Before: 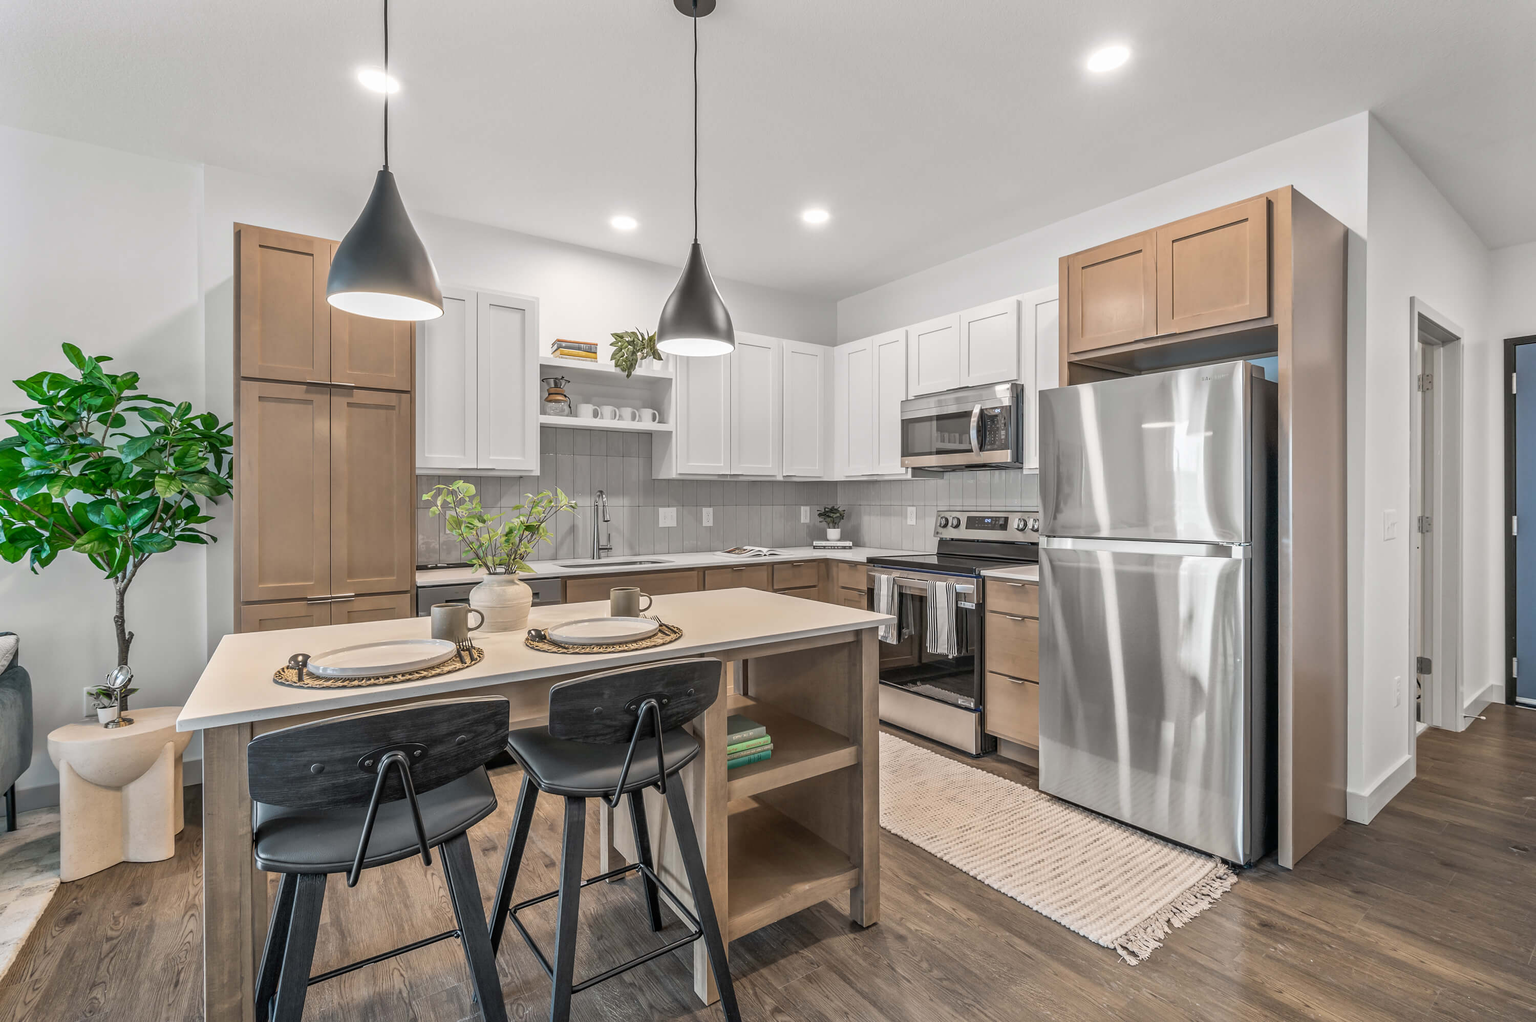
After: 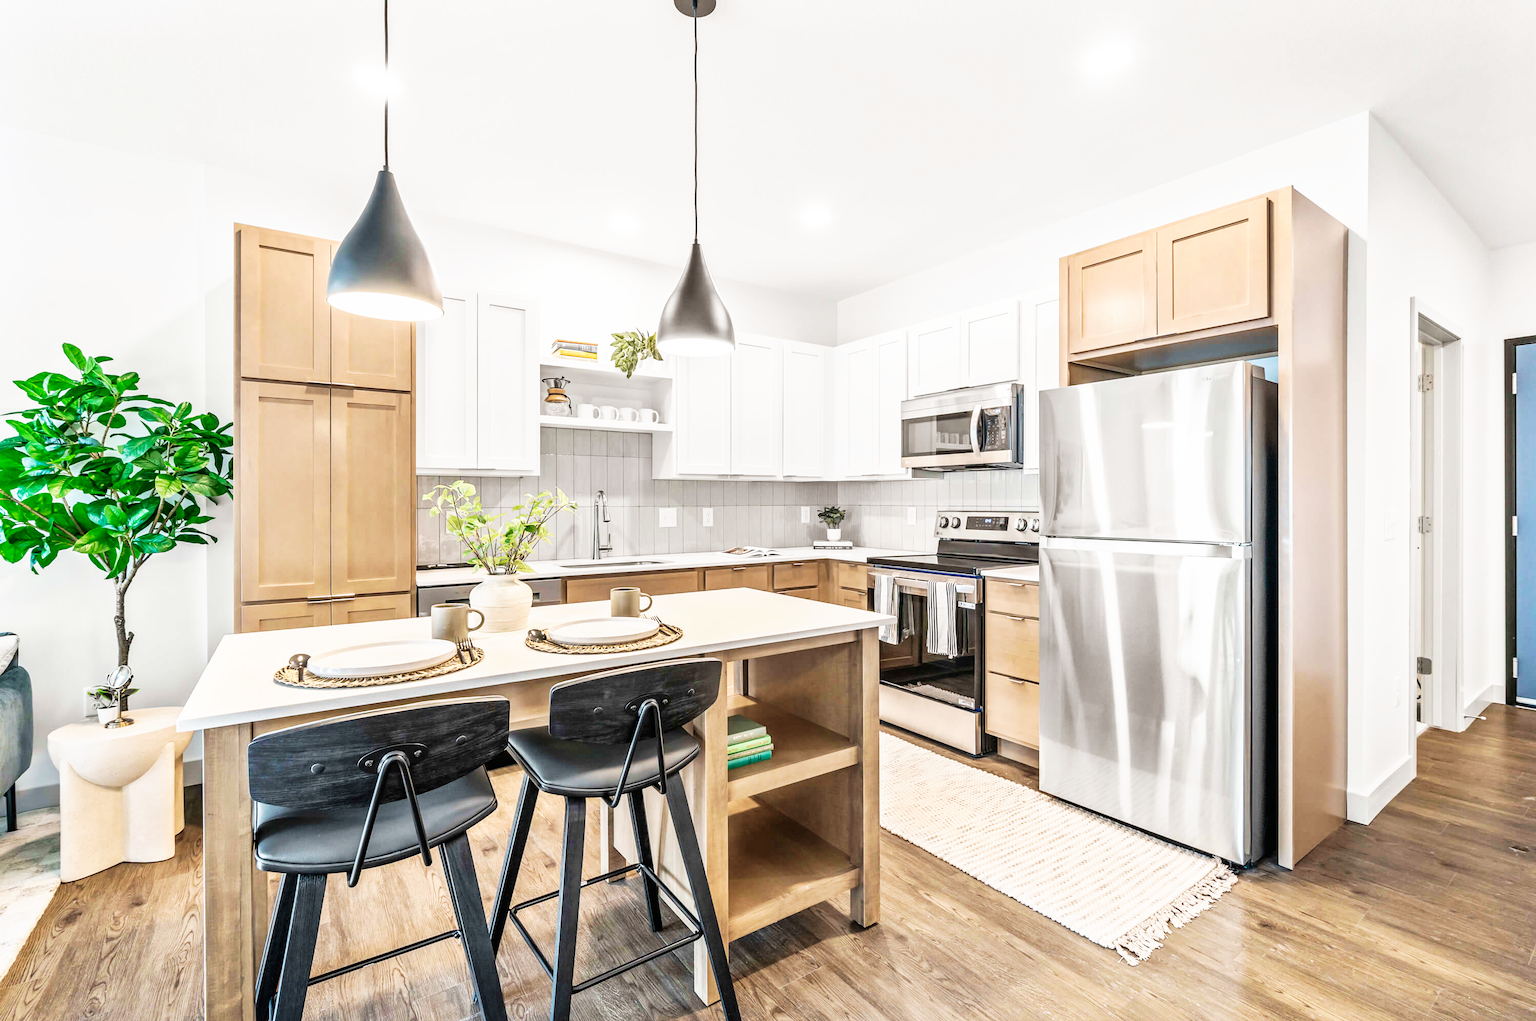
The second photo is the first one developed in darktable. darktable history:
tone equalizer: on, module defaults
velvia: on, module defaults
base curve: curves: ch0 [(0, 0) (0.007, 0.004) (0.027, 0.03) (0.046, 0.07) (0.207, 0.54) (0.442, 0.872) (0.673, 0.972) (1, 1)], preserve colors none
